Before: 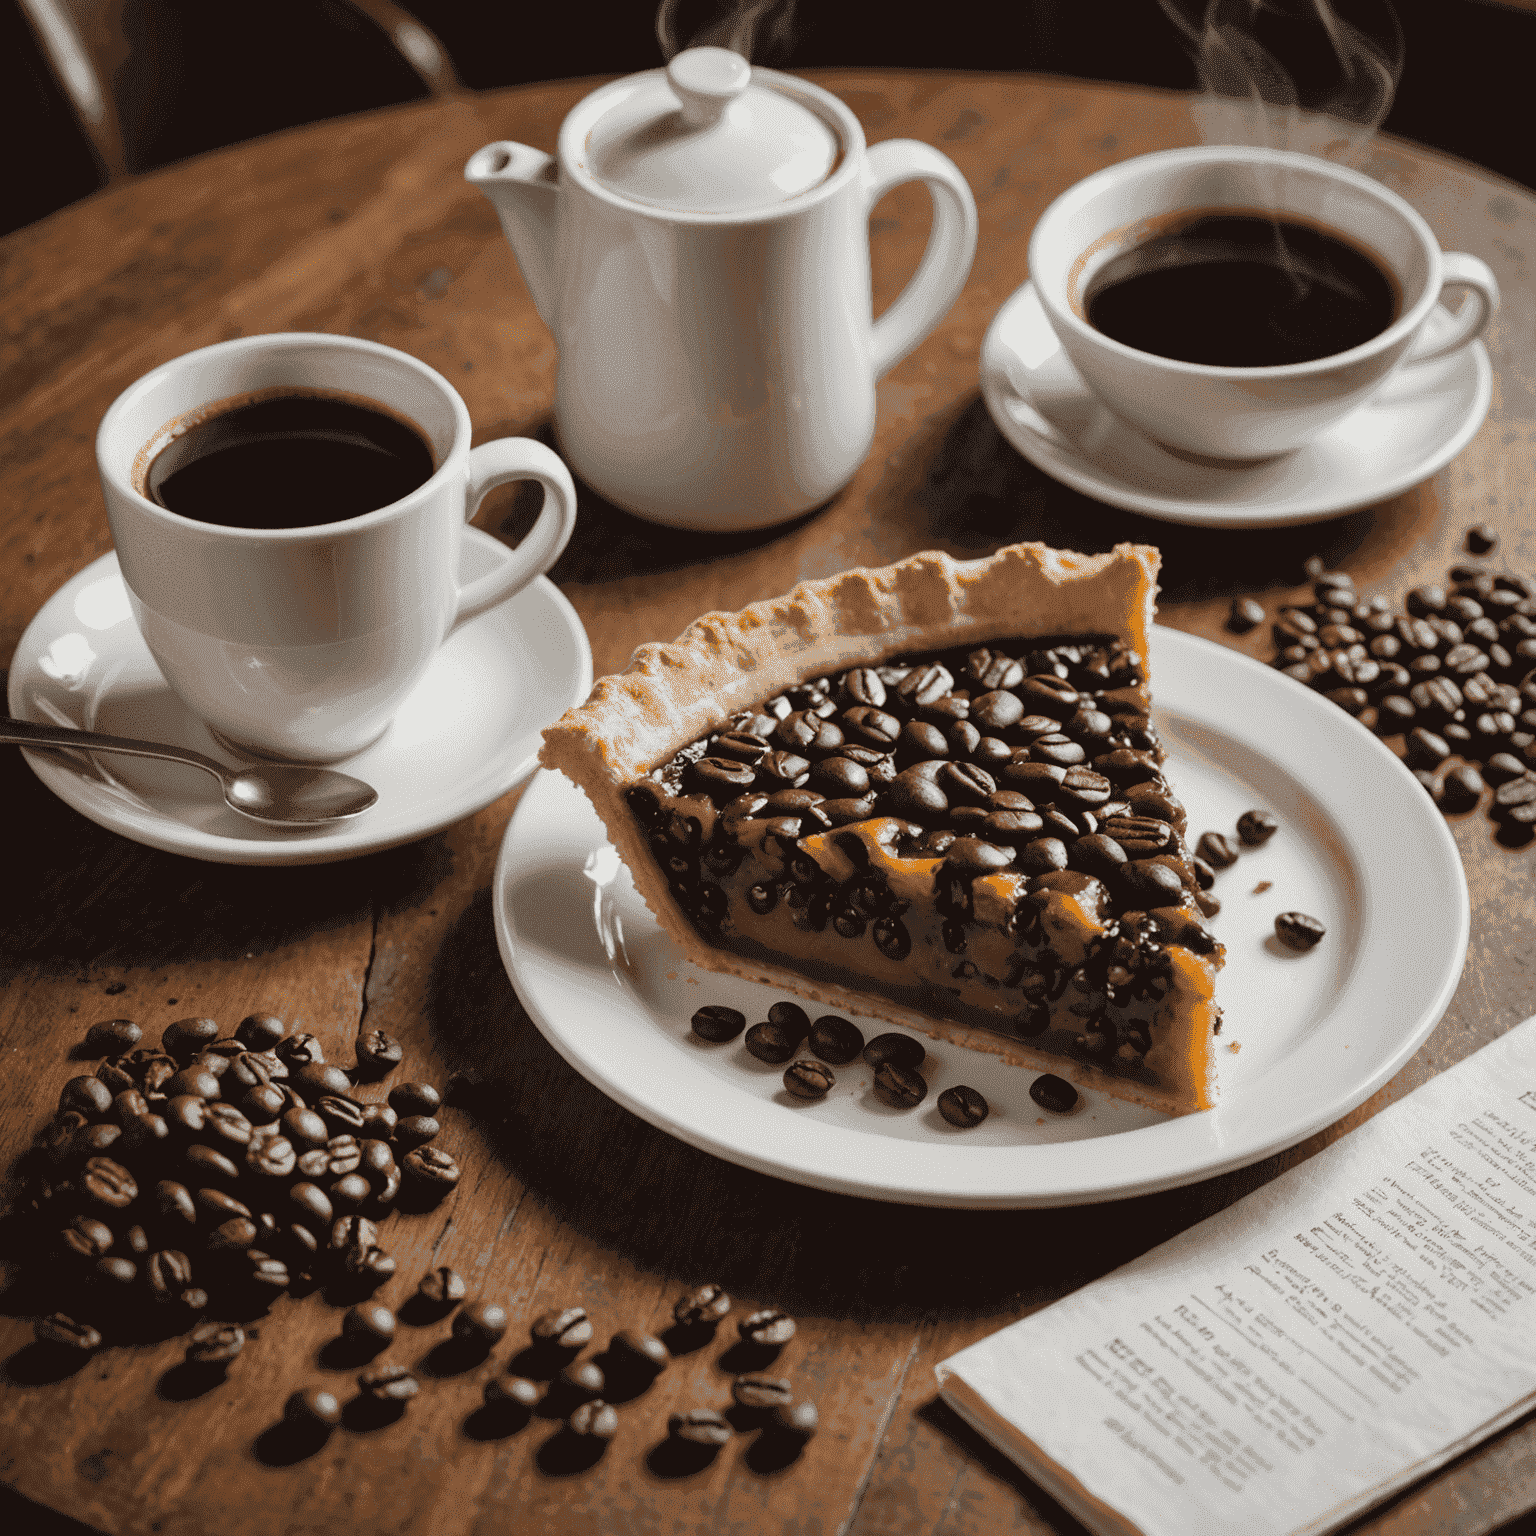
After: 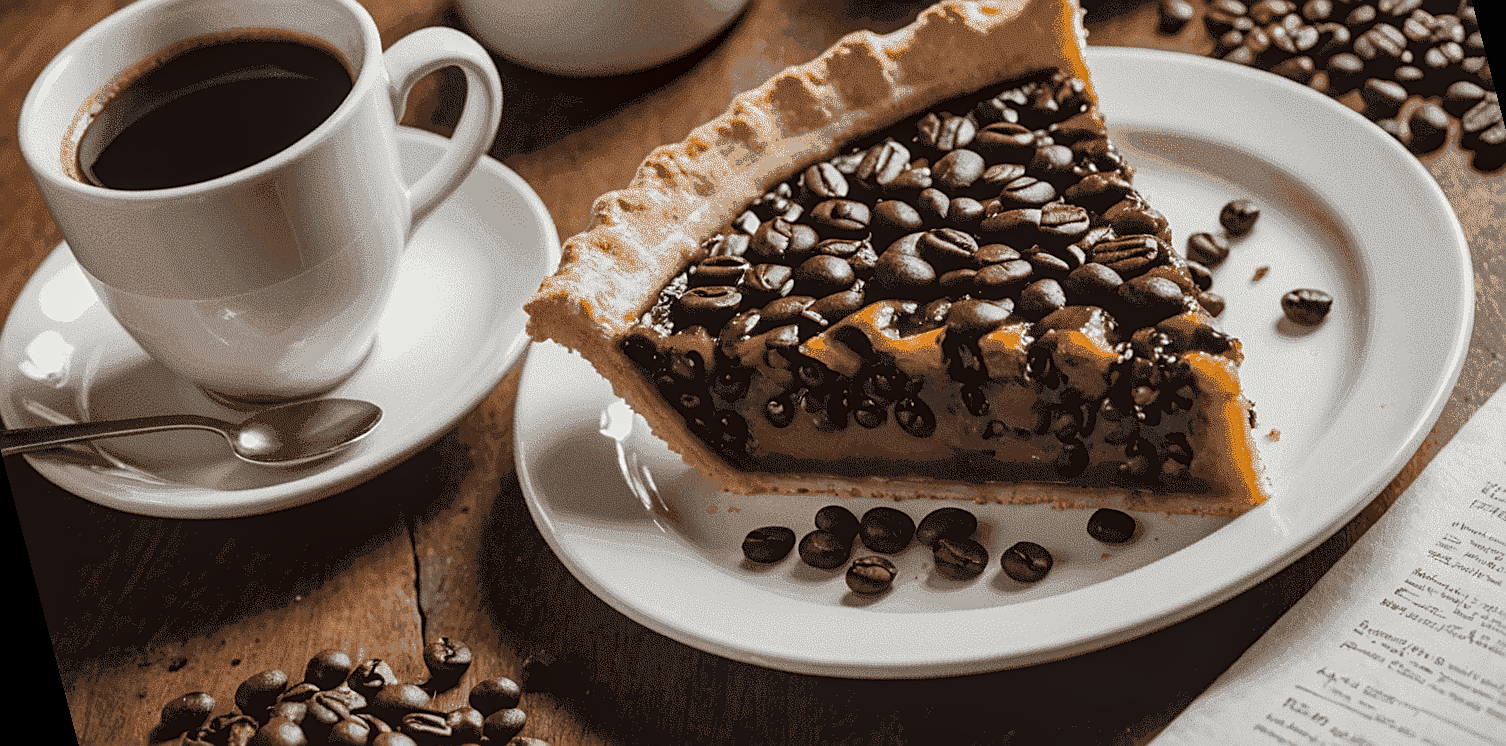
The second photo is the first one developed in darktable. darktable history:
rotate and perspective: rotation -14.8°, crop left 0.1, crop right 0.903, crop top 0.25, crop bottom 0.748
local contrast: on, module defaults
crop and rotate: top 19.998%
sharpen: on, module defaults
